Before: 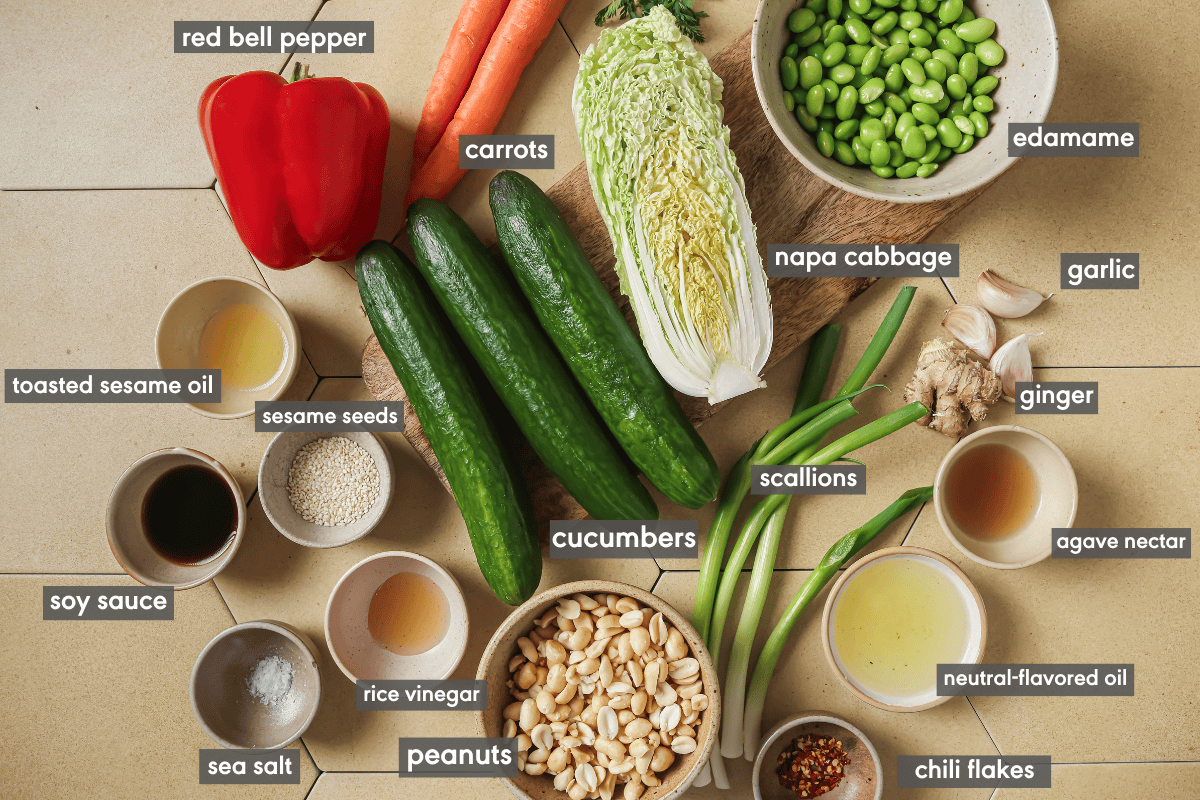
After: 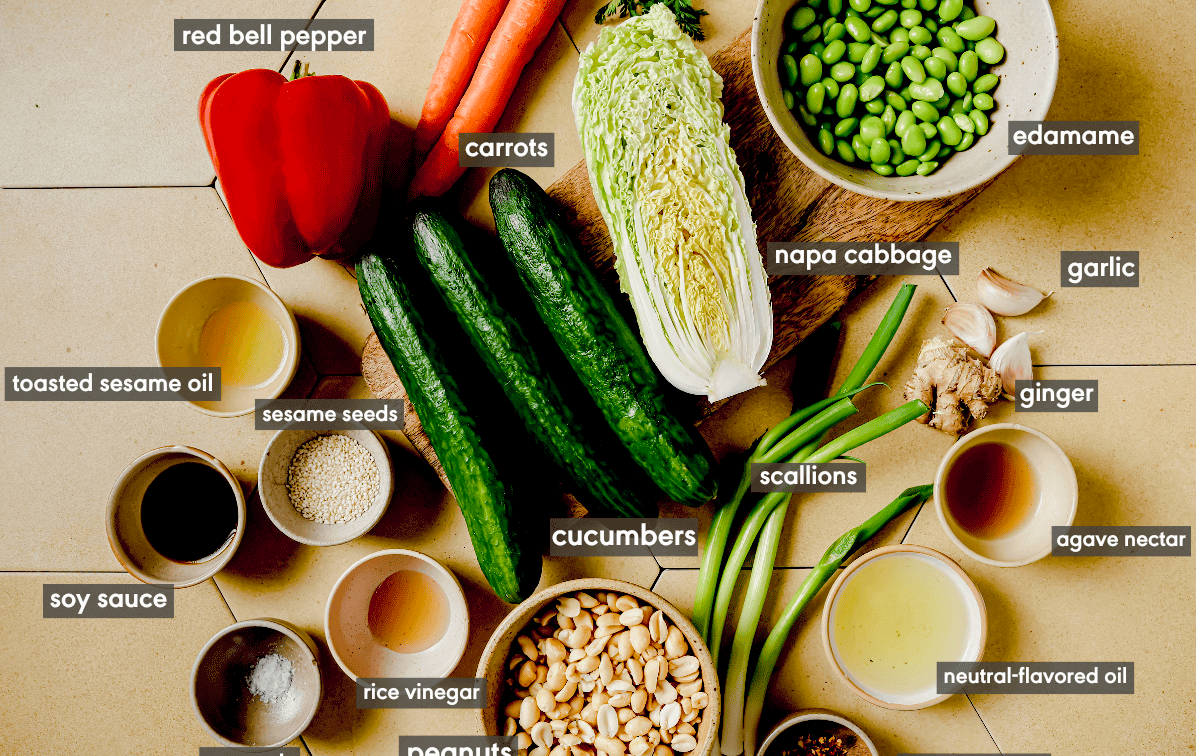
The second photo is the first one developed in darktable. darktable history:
contrast brightness saturation: contrast 0.048, brightness 0.069, saturation 0.007
exposure: black level correction 0.056, exposure -0.036 EV, compensate exposure bias true, compensate highlight preservation false
crop: top 0.355%, right 0.255%, bottom 5.103%
color balance rgb: perceptual saturation grading › global saturation 25.476%, perceptual saturation grading › highlights -50.278%, perceptual saturation grading › shadows 30.207%, perceptual brilliance grading › mid-tones 11.029%, perceptual brilliance grading › shadows 14.429%
